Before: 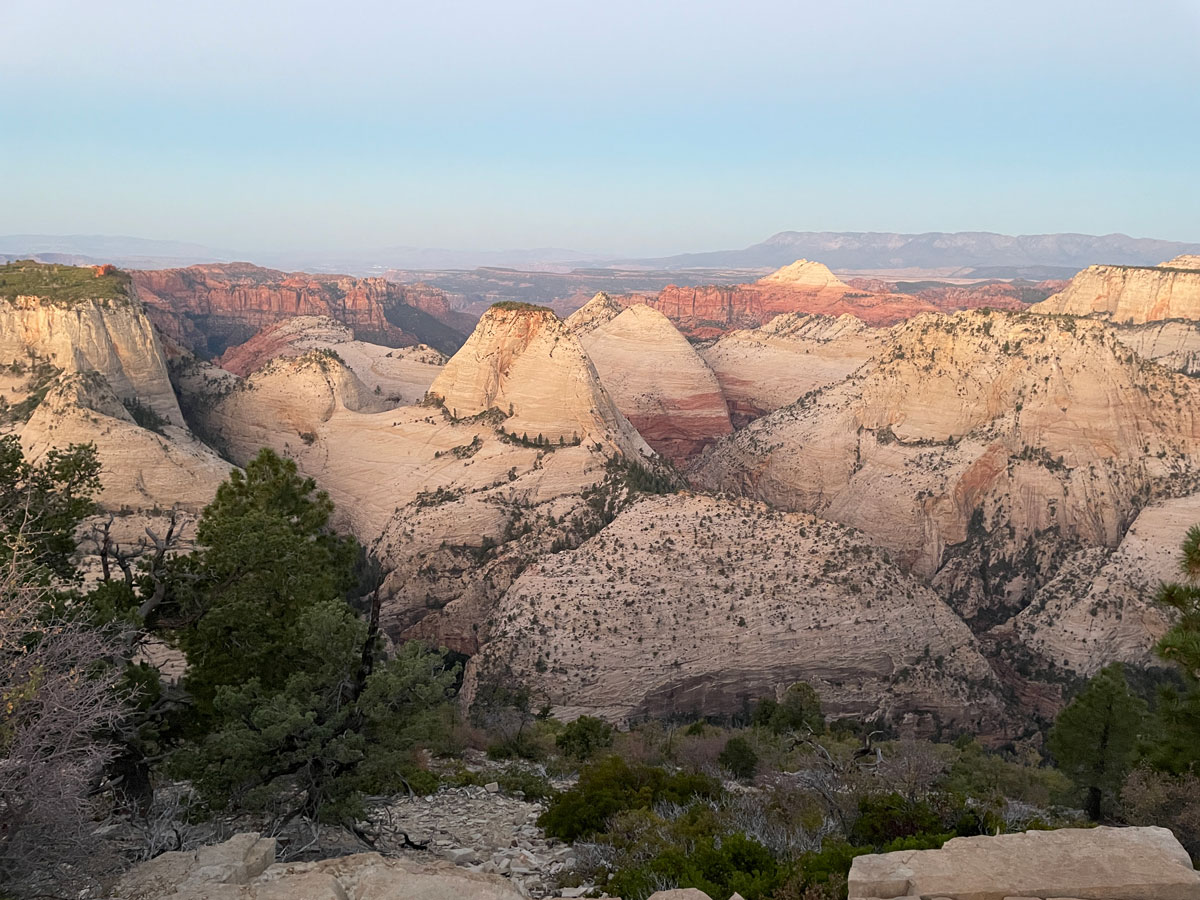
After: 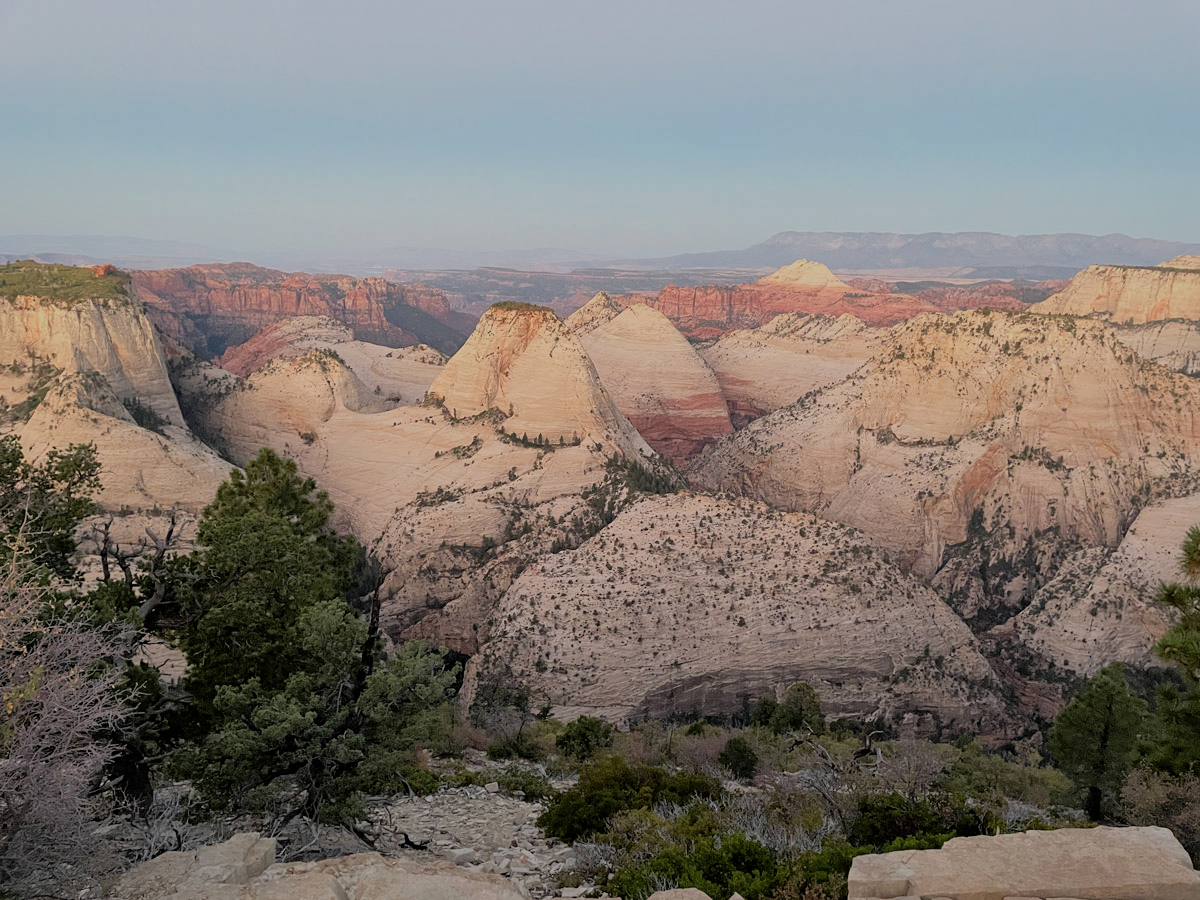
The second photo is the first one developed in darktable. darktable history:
shadows and highlights: on, module defaults
filmic rgb: black relative exposure -7.65 EV, white relative exposure 4.56 EV, hardness 3.61
